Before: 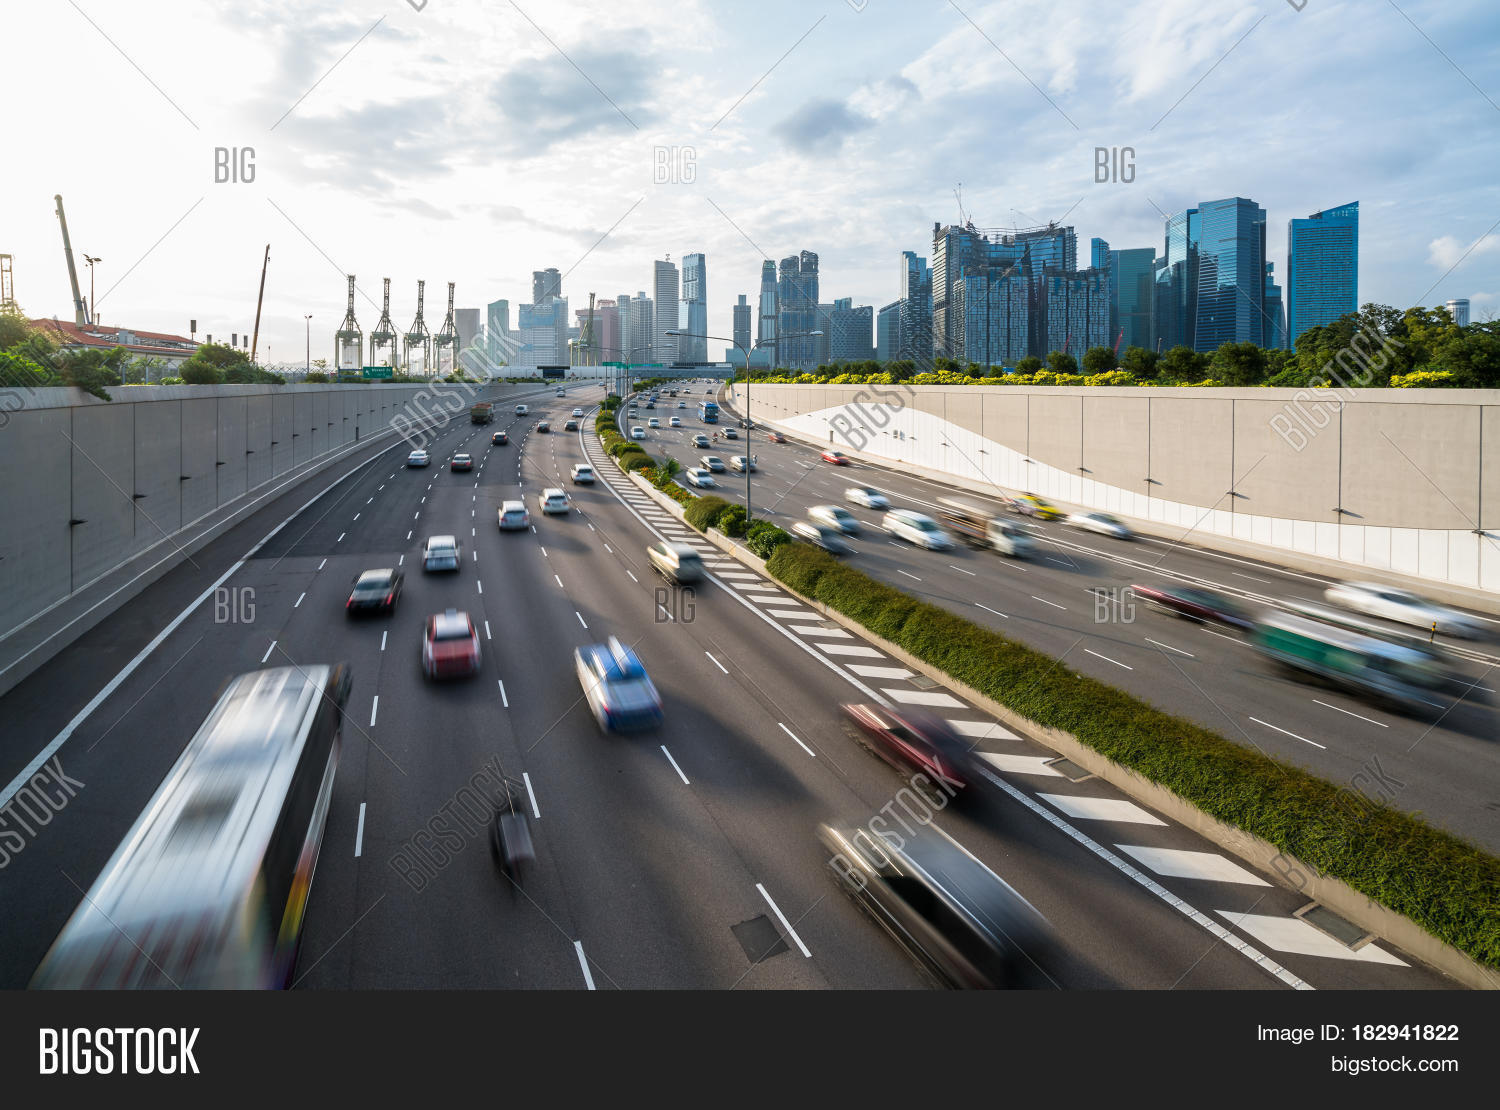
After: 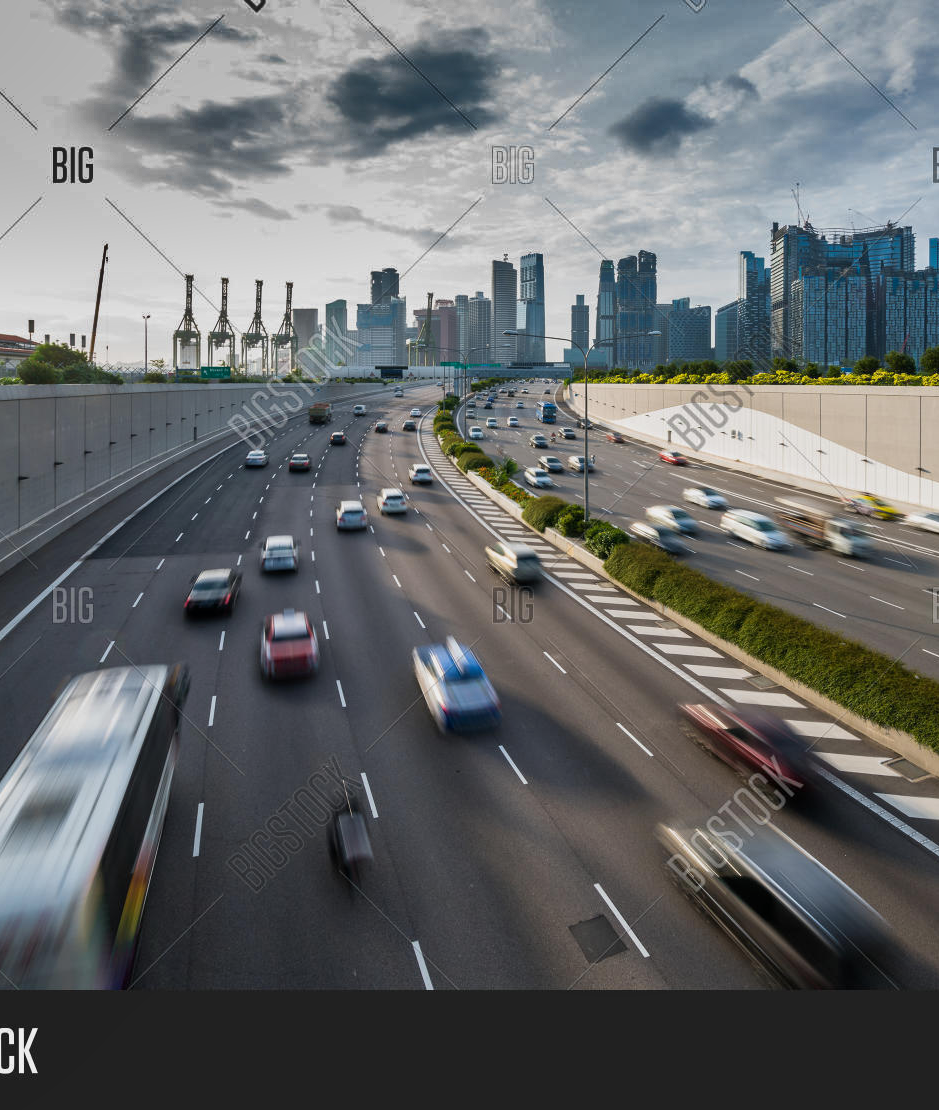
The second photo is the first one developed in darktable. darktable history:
shadows and highlights: shadows 20.75, highlights -81.85, soften with gaussian
crop: left 10.814%, right 26.565%
exposure: exposure -0.217 EV, compensate highlight preservation false
